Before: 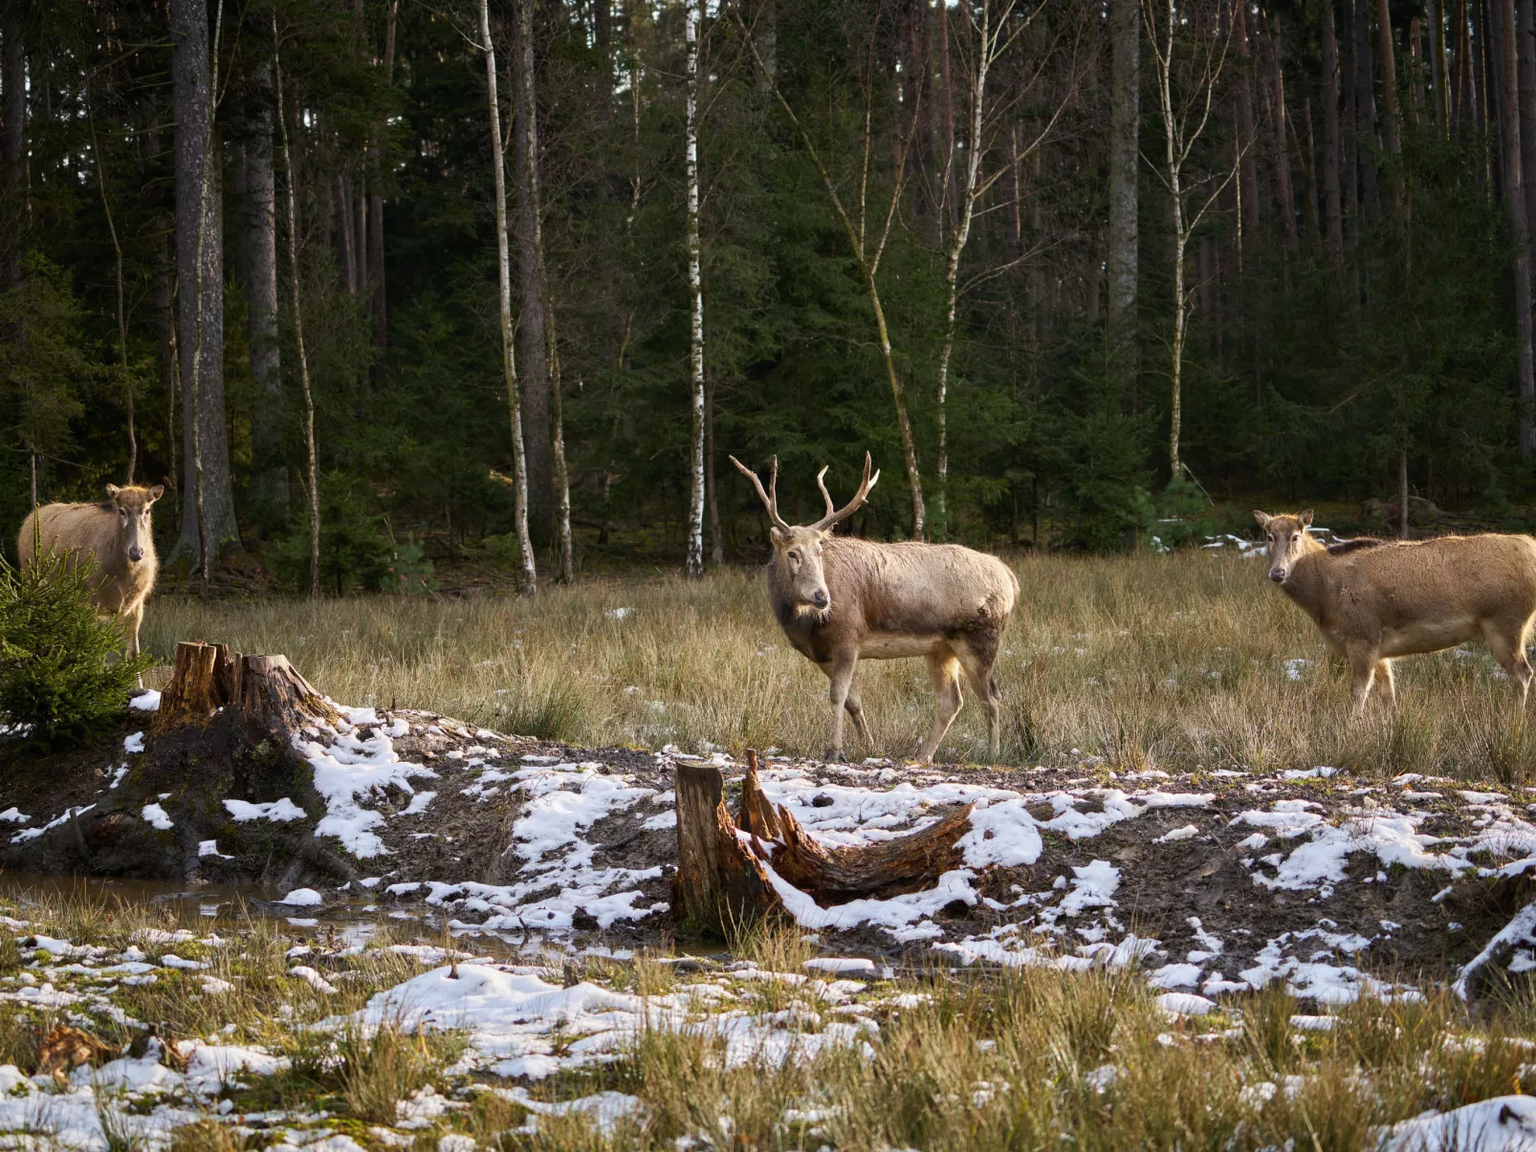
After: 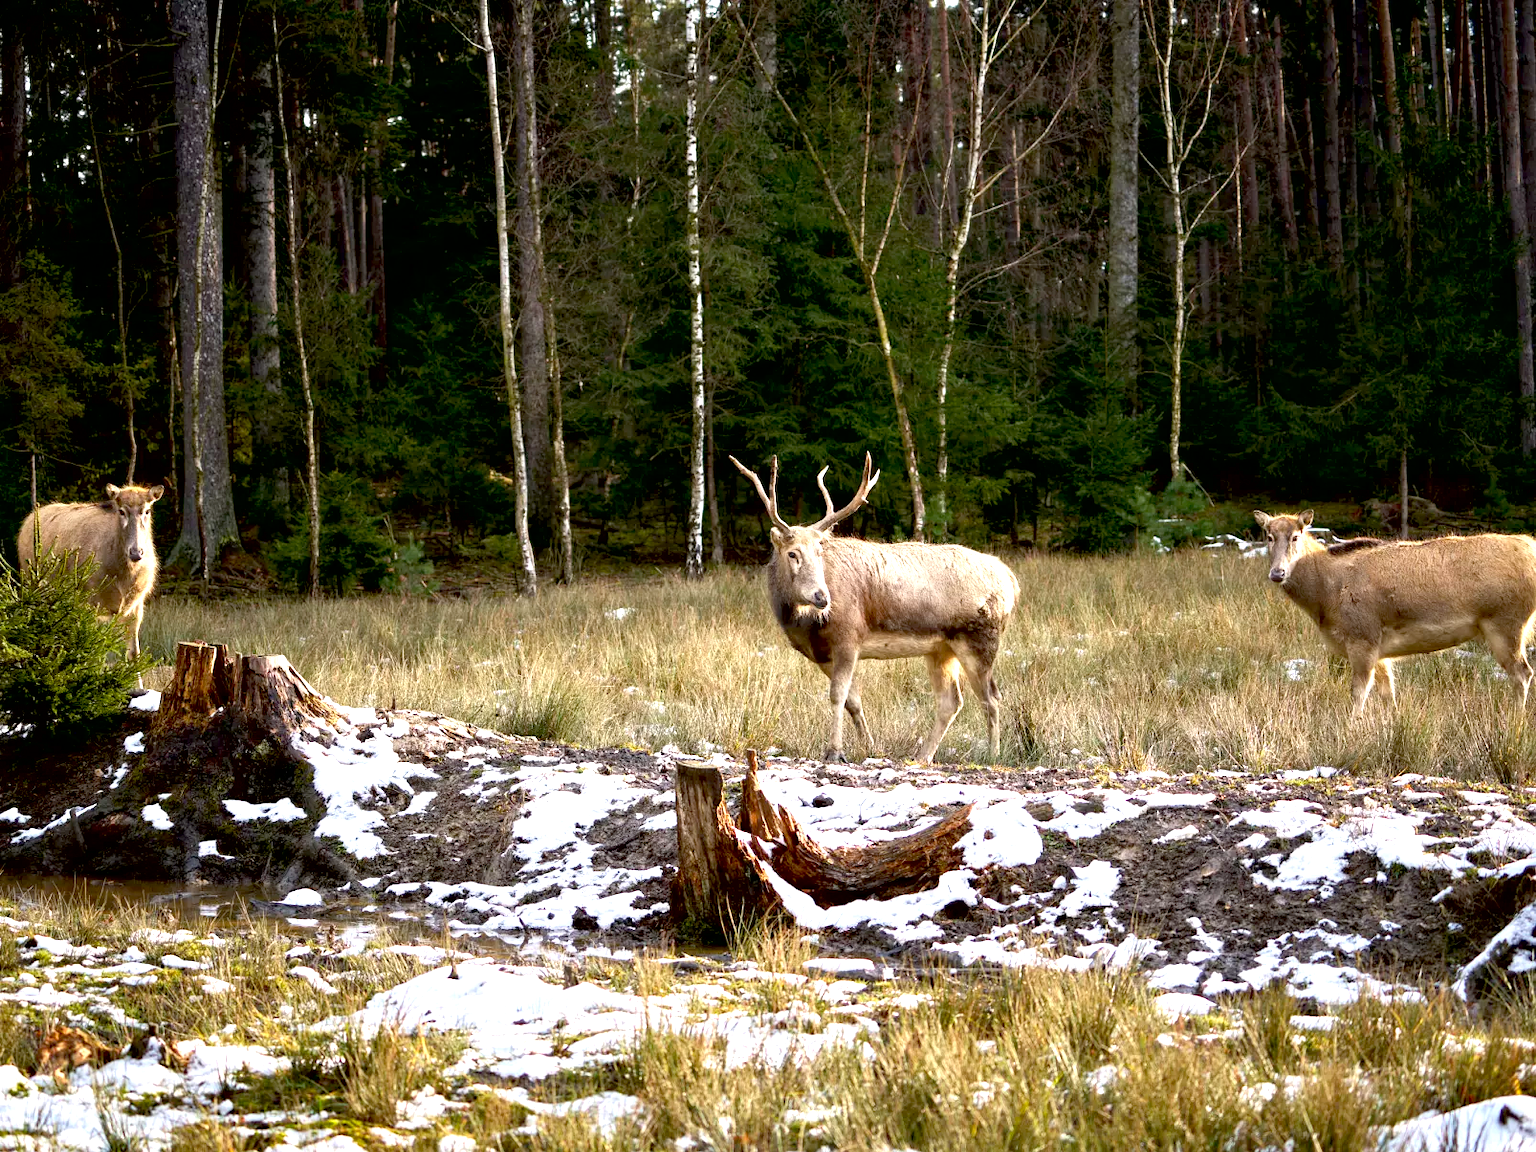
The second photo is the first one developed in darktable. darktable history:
exposure: black level correction 0.011, exposure 1.088 EV, compensate exposure bias true, compensate highlight preservation false
